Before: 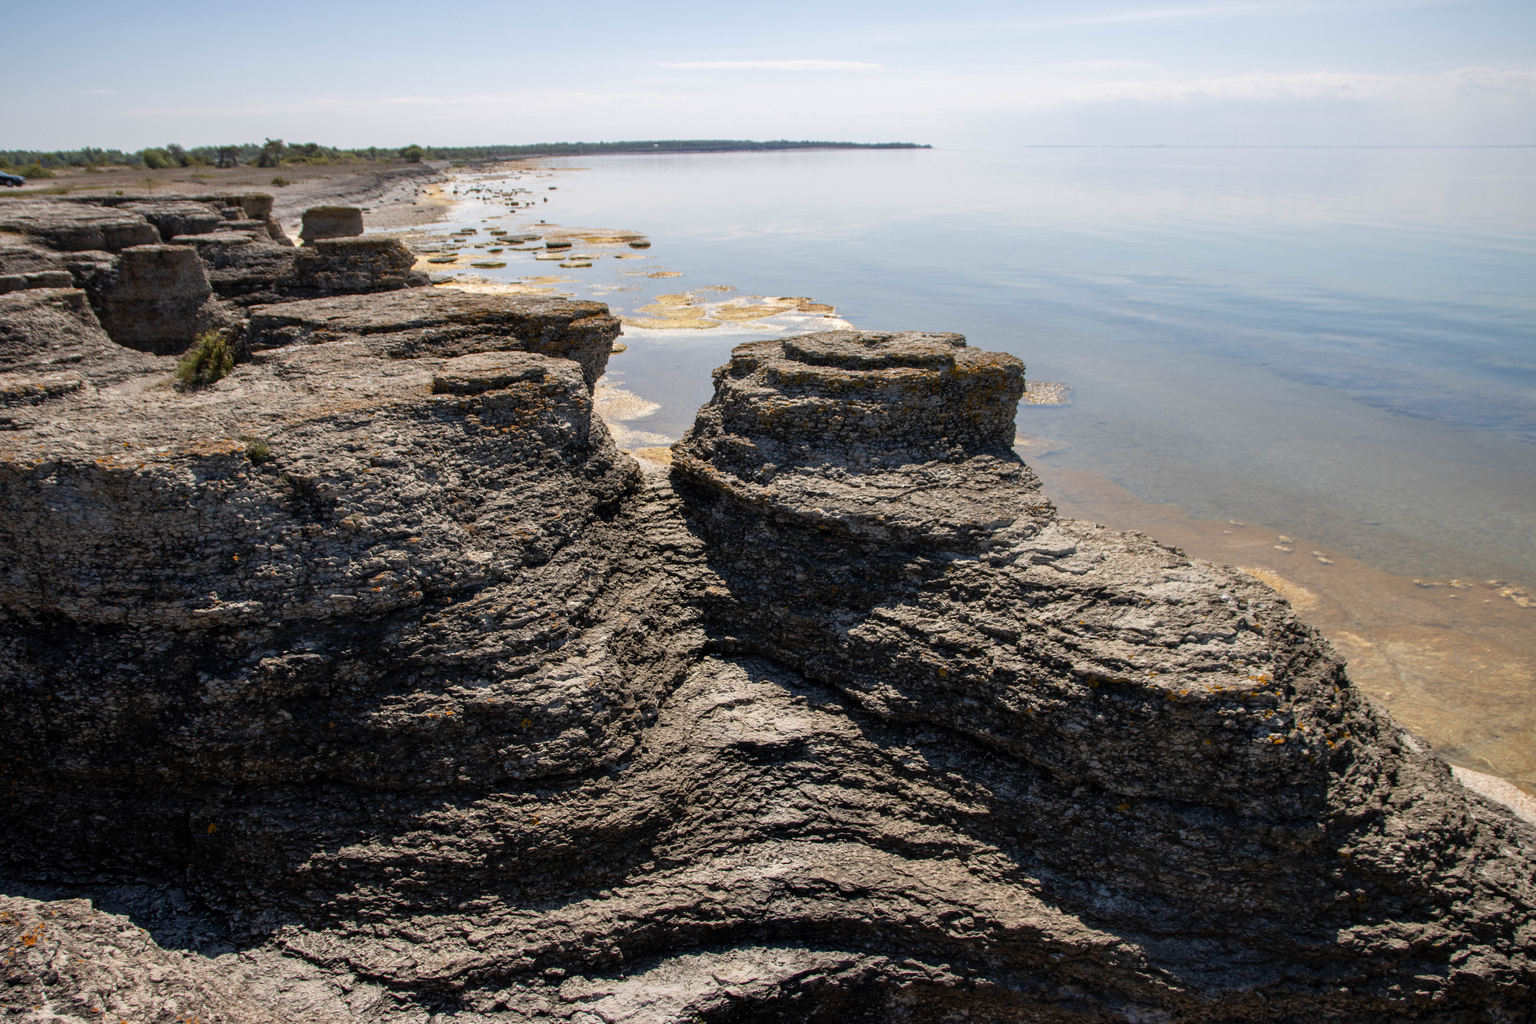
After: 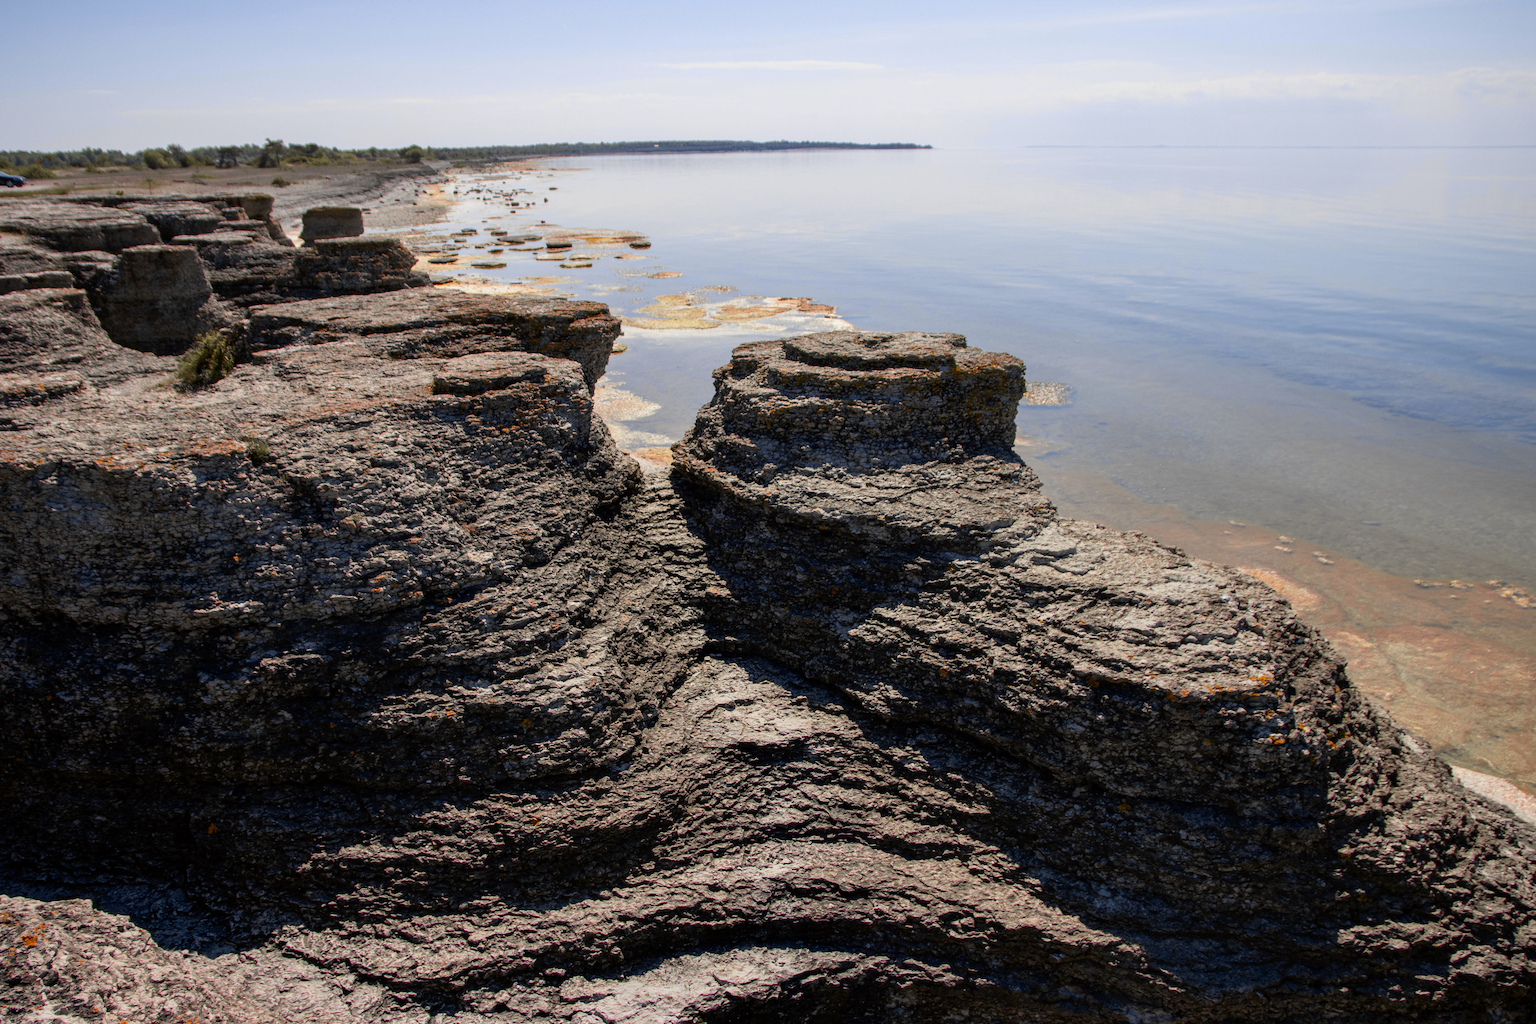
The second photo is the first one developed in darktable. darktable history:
tone curve: curves: ch0 [(0, 0) (0.087, 0.054) (0.281, 0.245) (0.532, 0.514) (0.835, 0.818) (0.994, 0.955)]; ch1 [(0, 0) (0.27, 0.195) (0.406, 0.435) (0.452, 0.474) (0.495, 0.5) (0.514, 0.508) (0.537, 0.556) (0.654, 0.689) (1, 1)]; ch2 [(0, 0) (0.269, 0.299) (0.459, 0.441) (0.498, 0.499) (0.523, 0.52) (0.551, 0.549) (0.633, 0.625) (0.659, 0.681) (0.718, 0.764) (1, 1)], color space Lab, independent channels, preserve colors none
